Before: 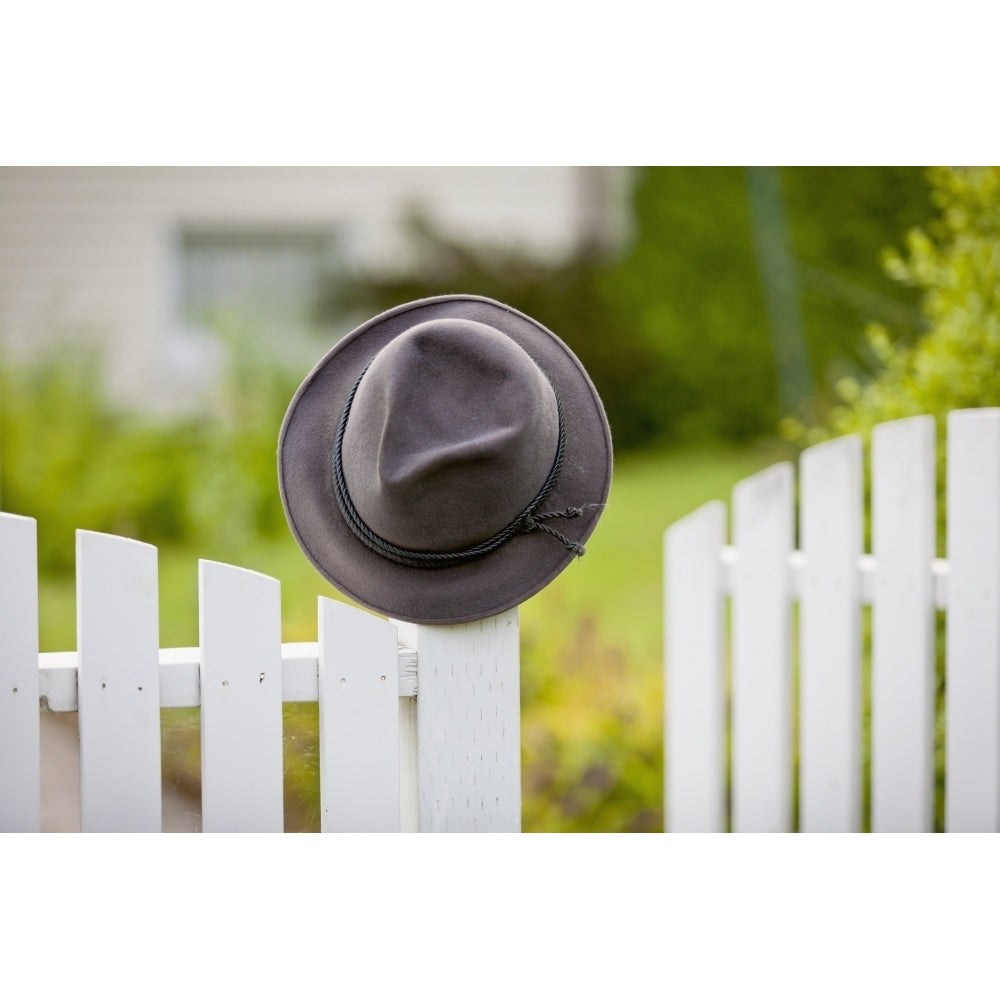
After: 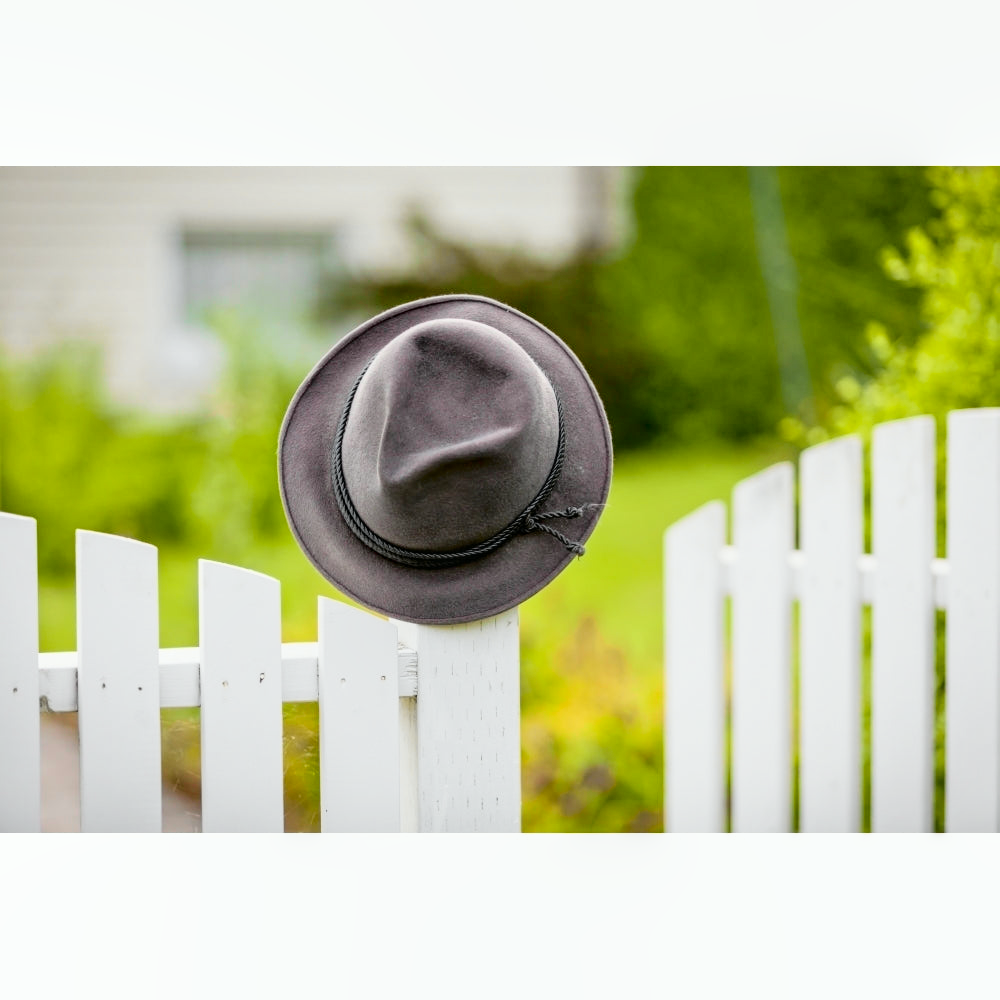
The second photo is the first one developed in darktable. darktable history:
tone curve: curves: ch0 [(0, 0.013) (0.137, 0.121) (0.326, 0.386) (0.489, 0.573) (0.663, 0.749) (0.854, 0.897) (1, 0.974)]; ch1 [(0, 0) (0.366, 0.367) (0.475, 0.453) (0.494, 0.493) (0.504, 0.497) (0.544, 0.579) (0.562, 0.619) (0.622, 0.694) (1, 1)]; ch2 [(0, 0) (0.333, 0.346) (0.375, 0.375) (0.424, 0.43) (0.476, 0.492) (0.502, 0.503) (0.533, 0.541) (0.572, 0.615) (0.605, 0.656) (0.641, 0.709) (1, 1)], color space Lab, independent channels, preserve colors none
local contrast: on, module defaults
